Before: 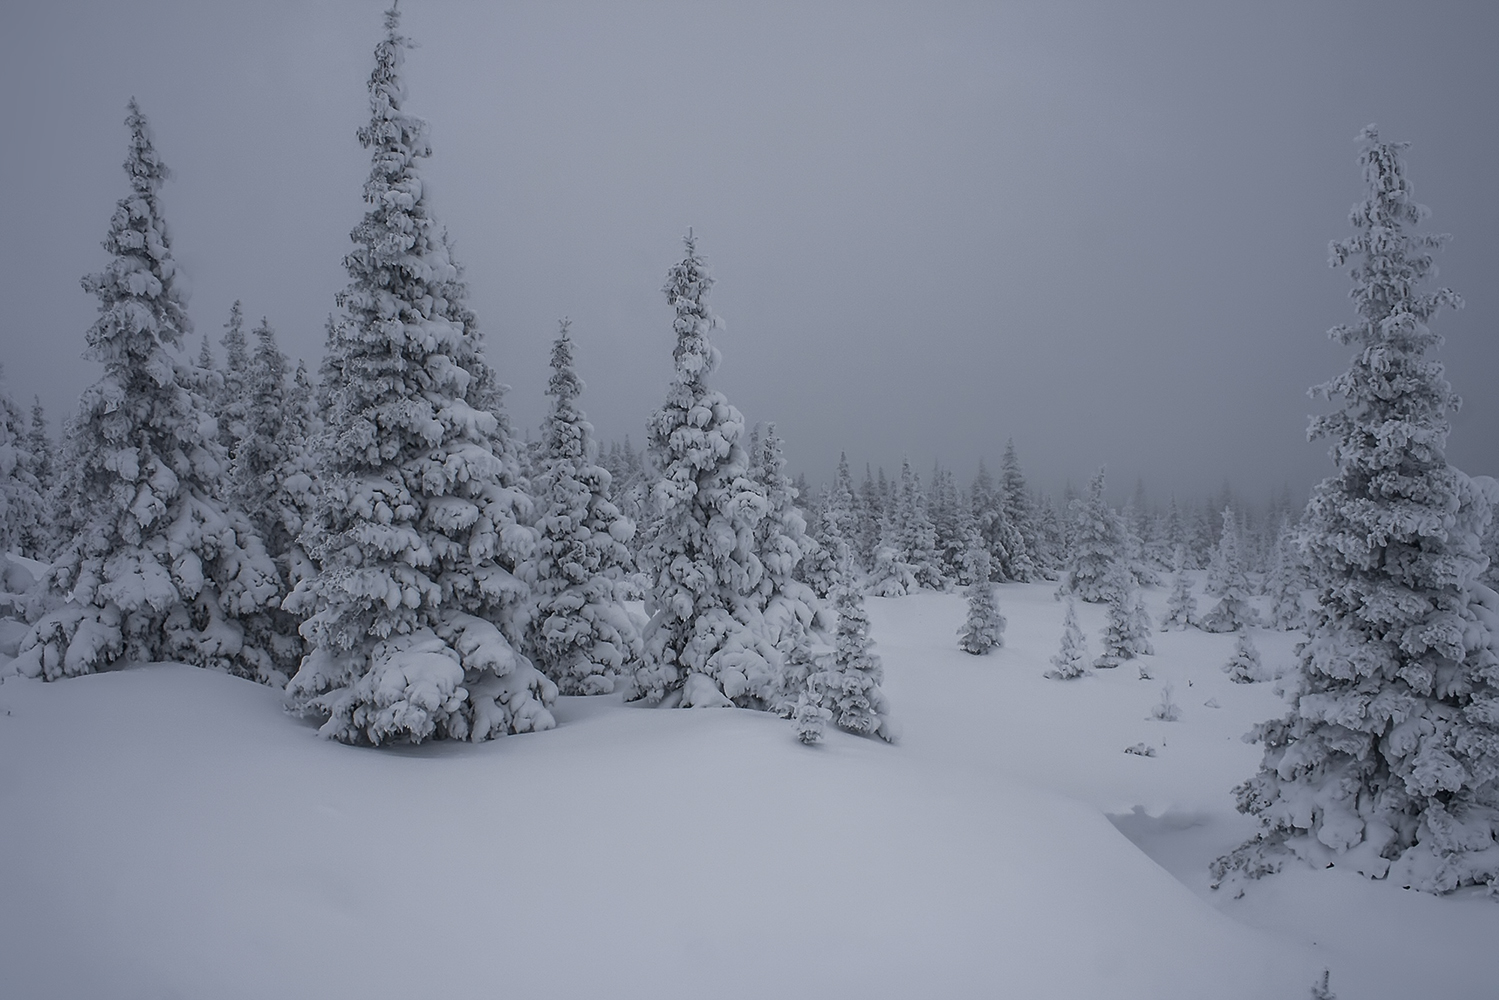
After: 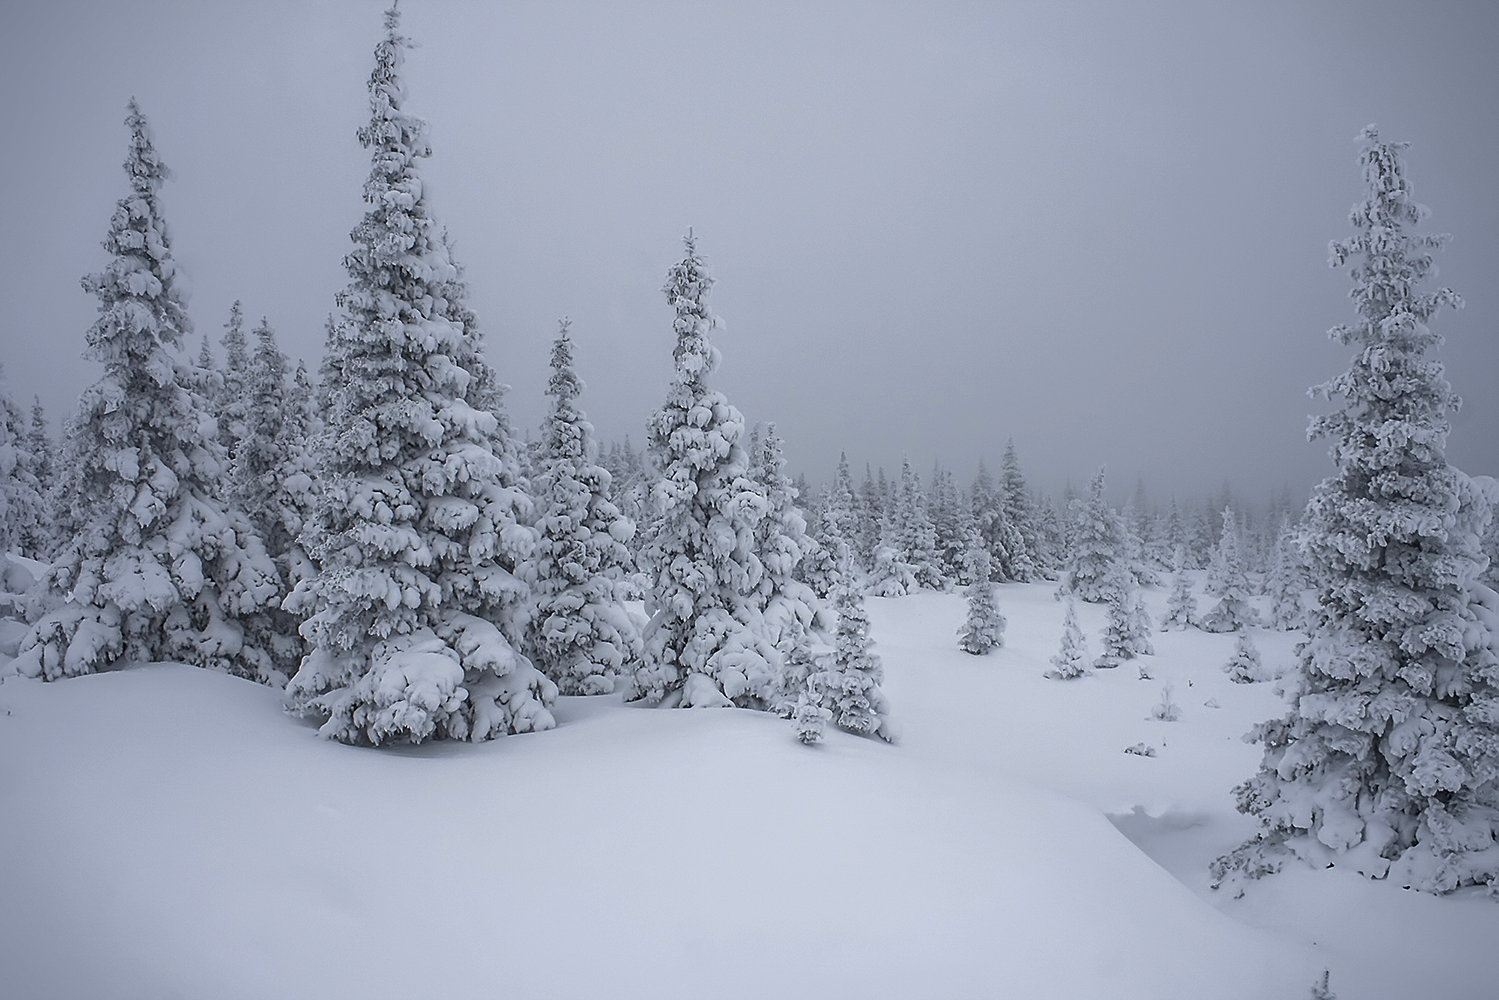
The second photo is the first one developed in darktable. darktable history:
exposure: black level correction -0.002, exposure 0.541 EV, compensate exposure bias true, compensate highlight preservation false
sharpen: radius 1.556, amount 0.364, threshold 1.638
vignetting: fall-off start 100.67%, fall-off radius 70.95%, saturation 0.048, width/height ratio 1.173
